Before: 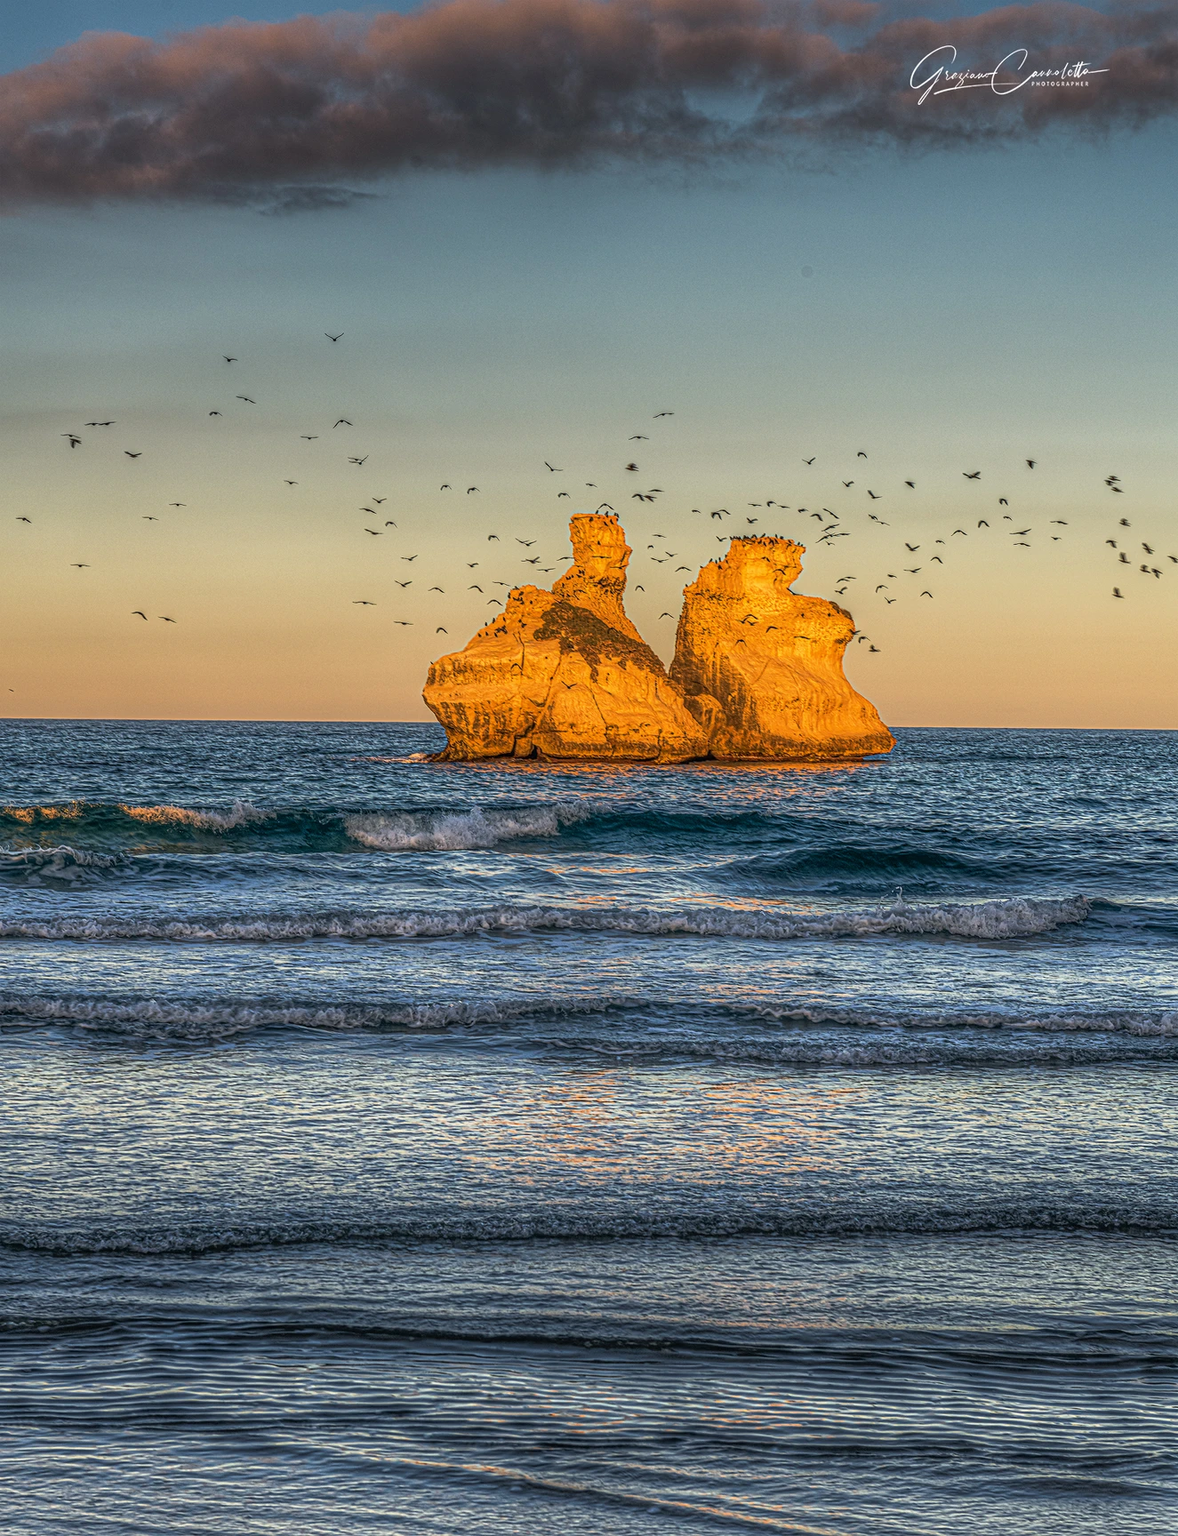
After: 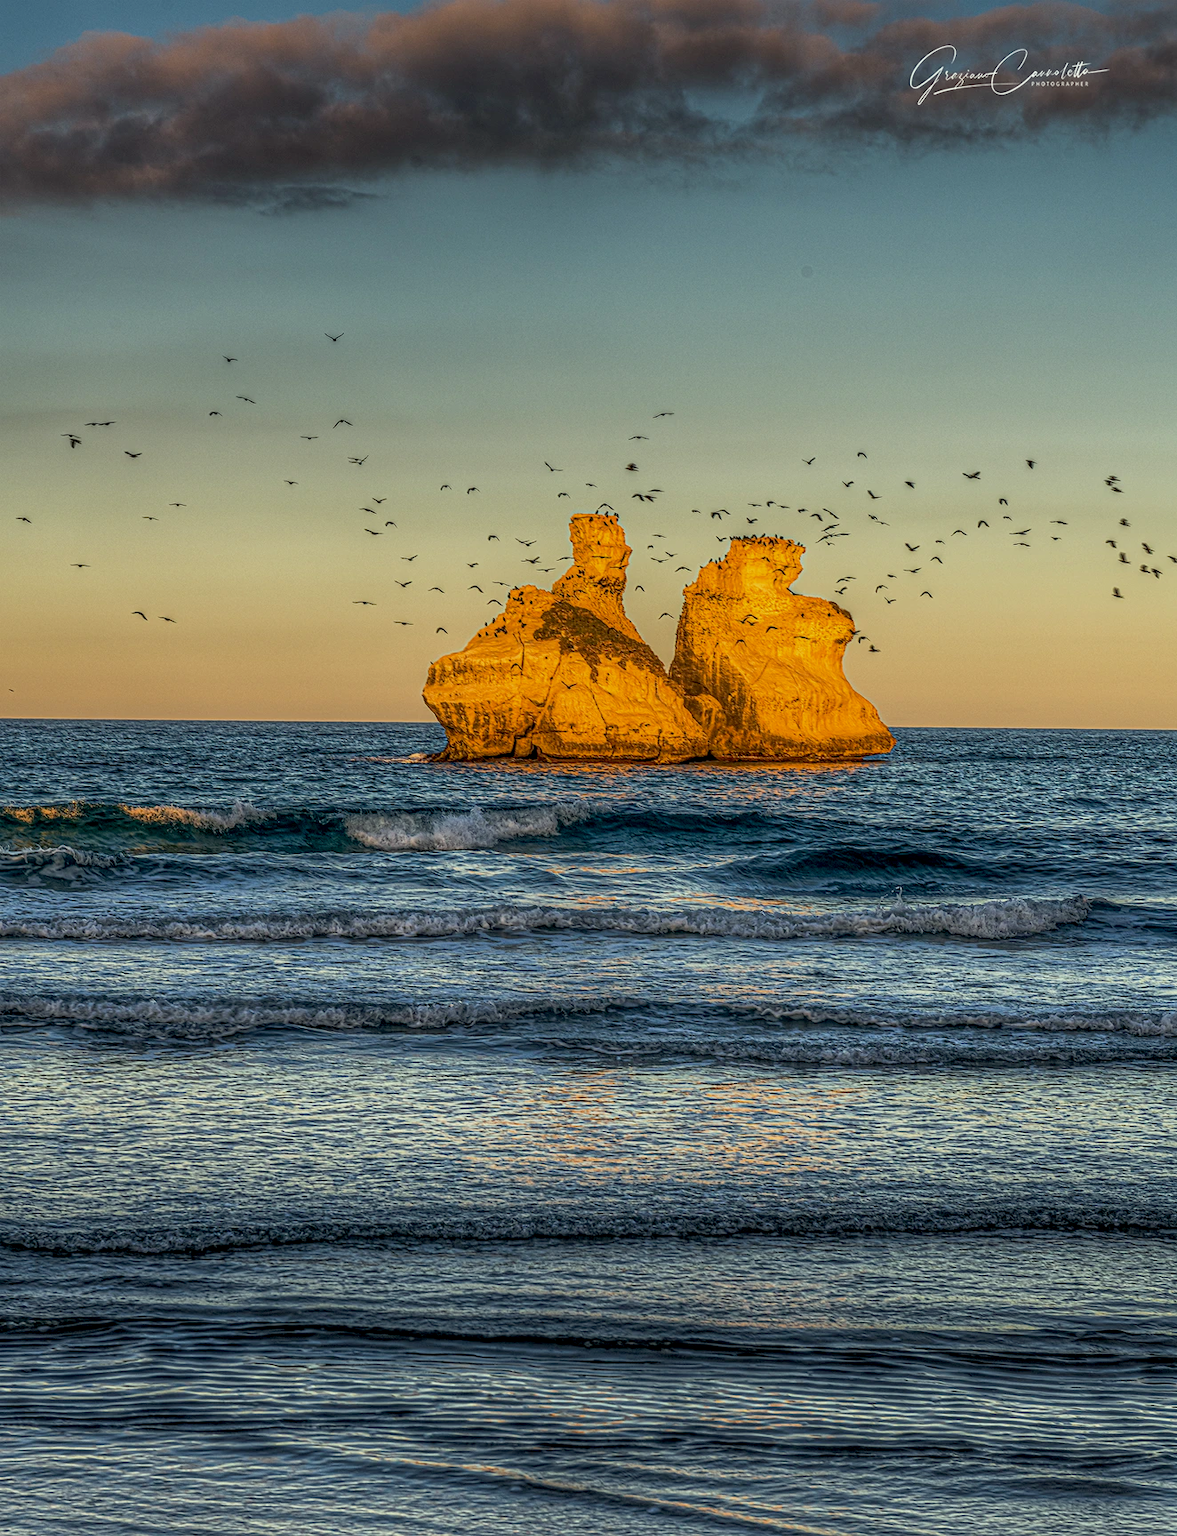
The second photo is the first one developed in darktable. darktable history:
exposure: black level correction 0.009, exposure -0.159 EV, compensate highlight preservation false
color correction: highlights a* -4.73, highlights b* 5.06, saturation 0.97
